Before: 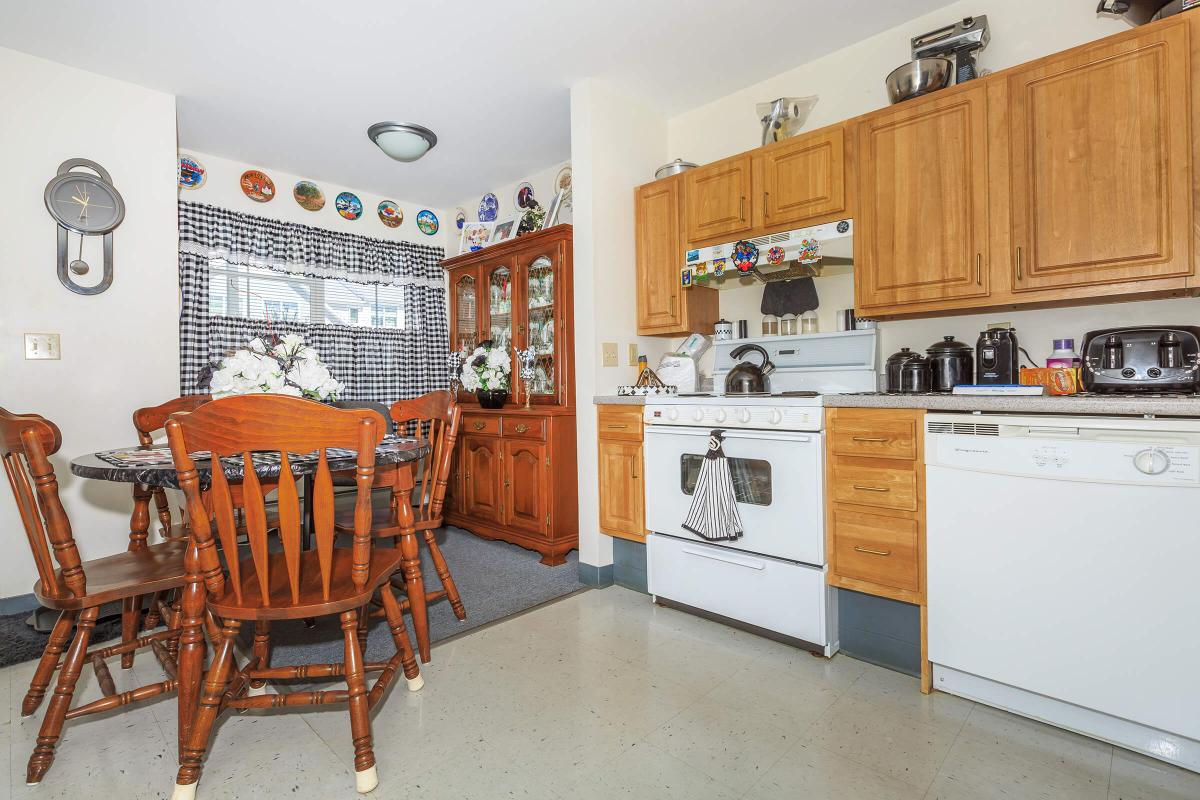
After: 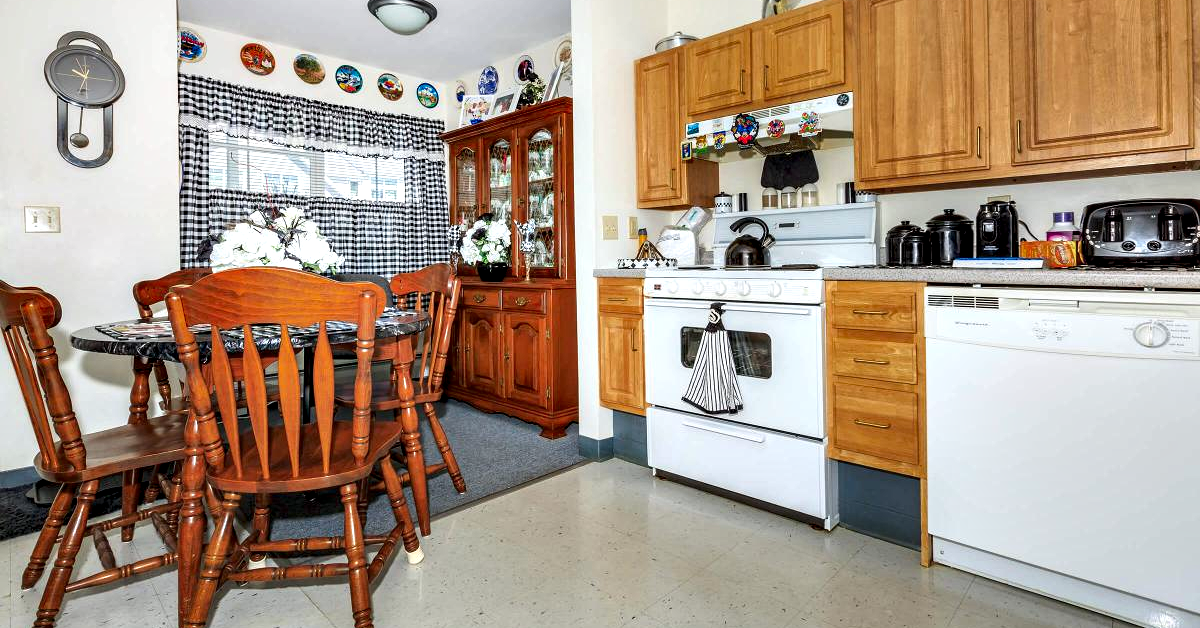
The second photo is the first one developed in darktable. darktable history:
crop and rotate: top 15.876%, bottom 5.518%
contrast equalizer: octaves 7, y [[0.6 ×6], [0.55 ×6], [0 ×6], [0 ×6], [0 ×6]]
